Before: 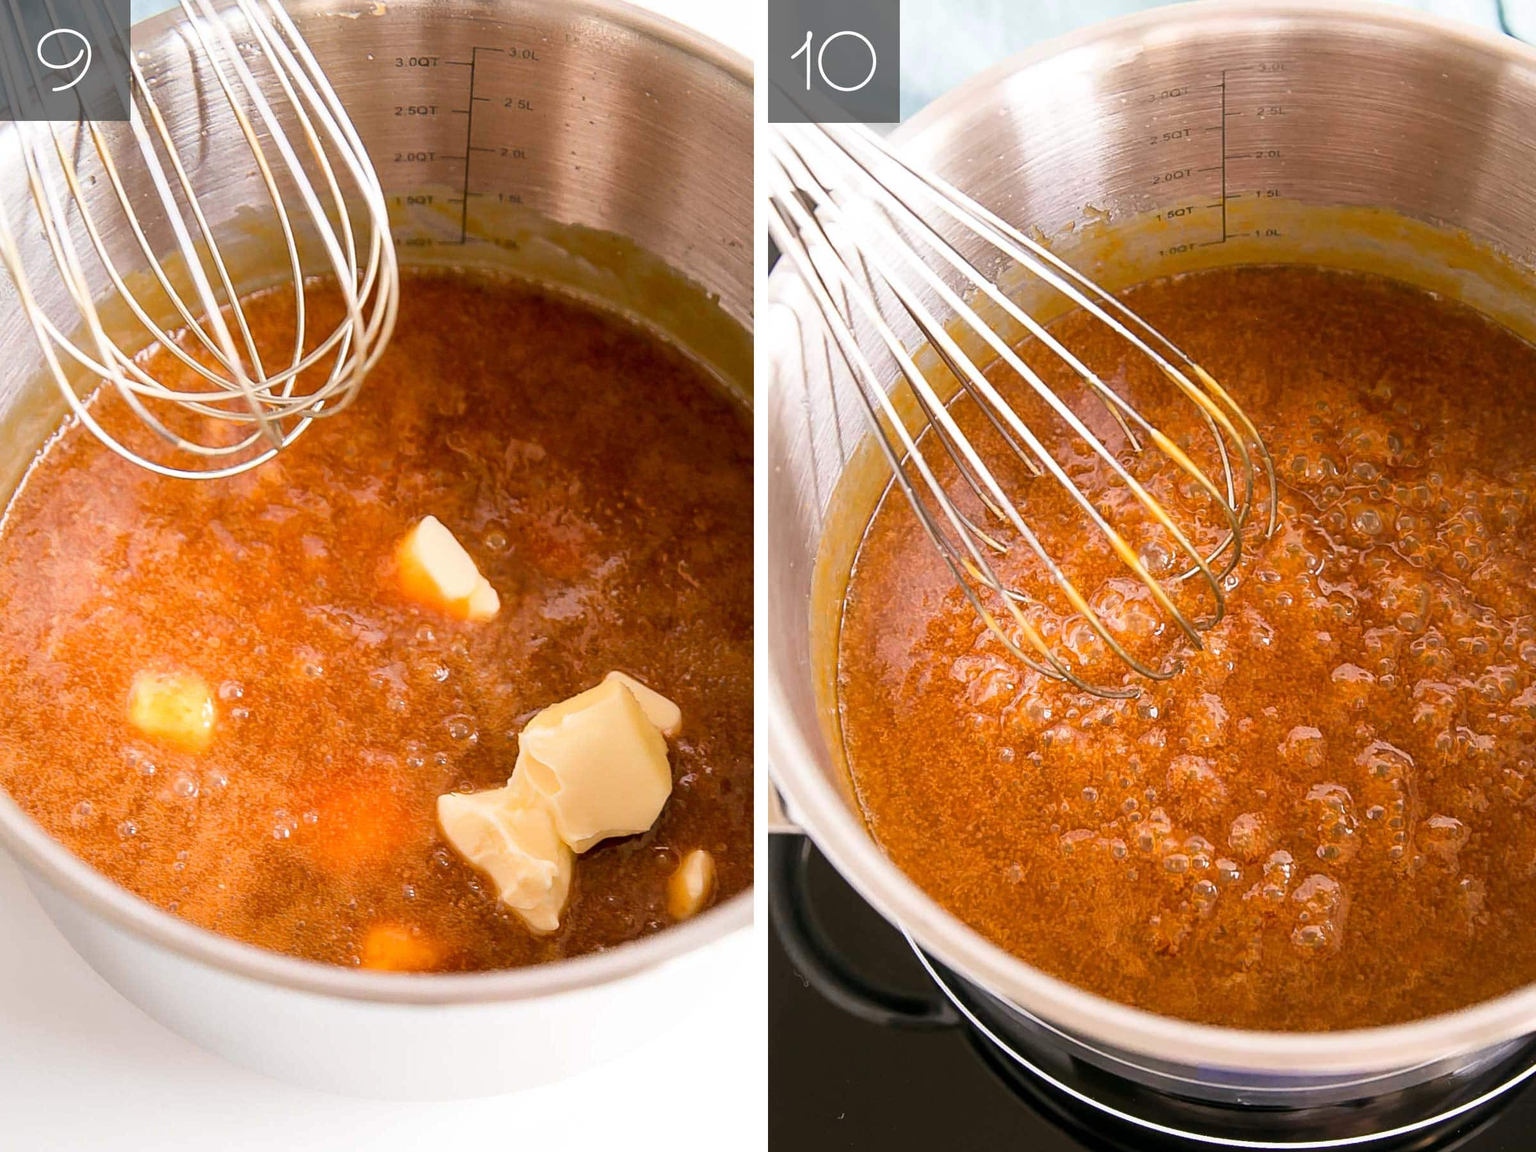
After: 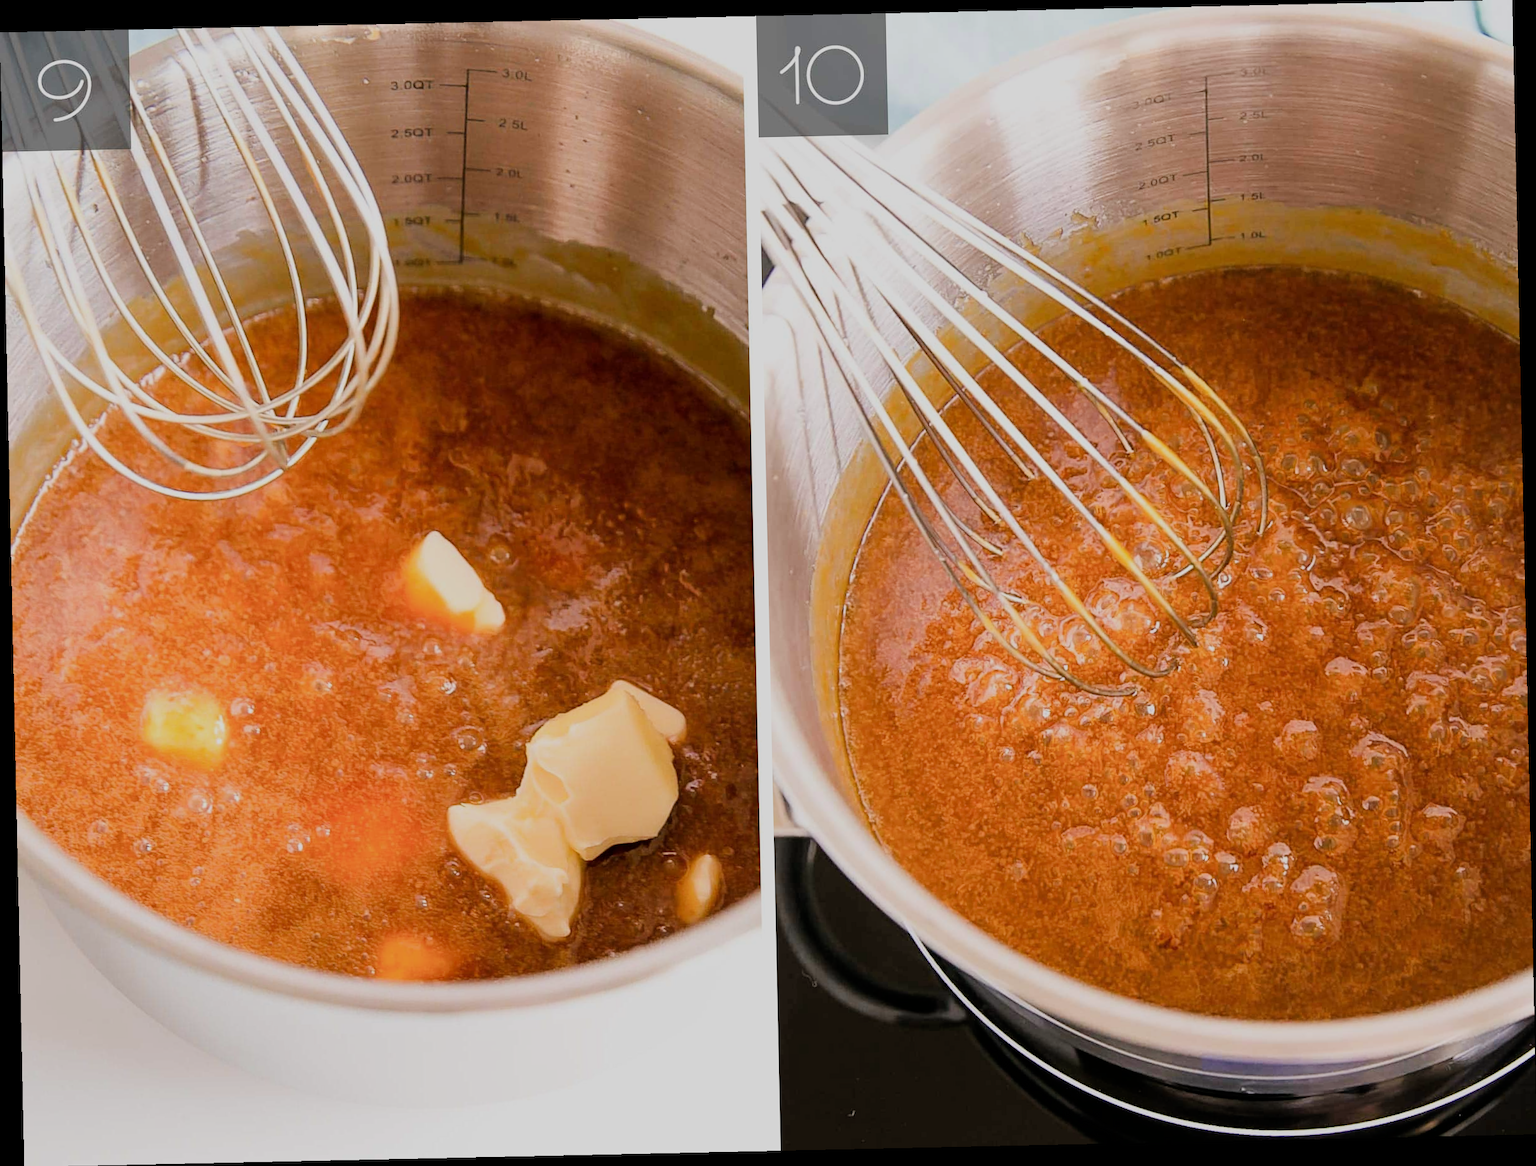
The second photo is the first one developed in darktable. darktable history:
filmic rgb: black relative exposure -7.65 EV, white relative exposure 4.56 EV, hardness 3.61
rotate and perspective: rotation -1.24°, automatic cropping off
